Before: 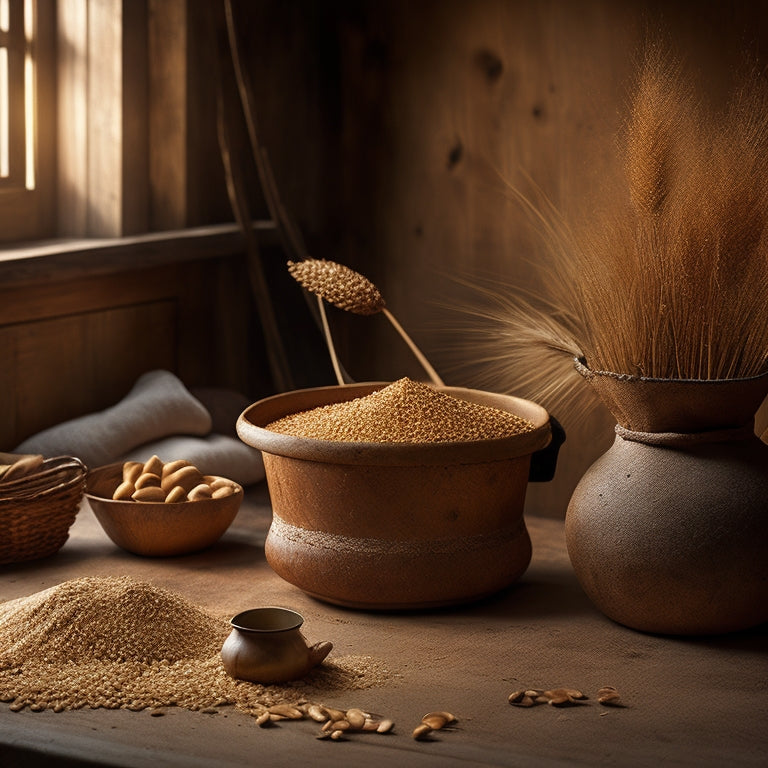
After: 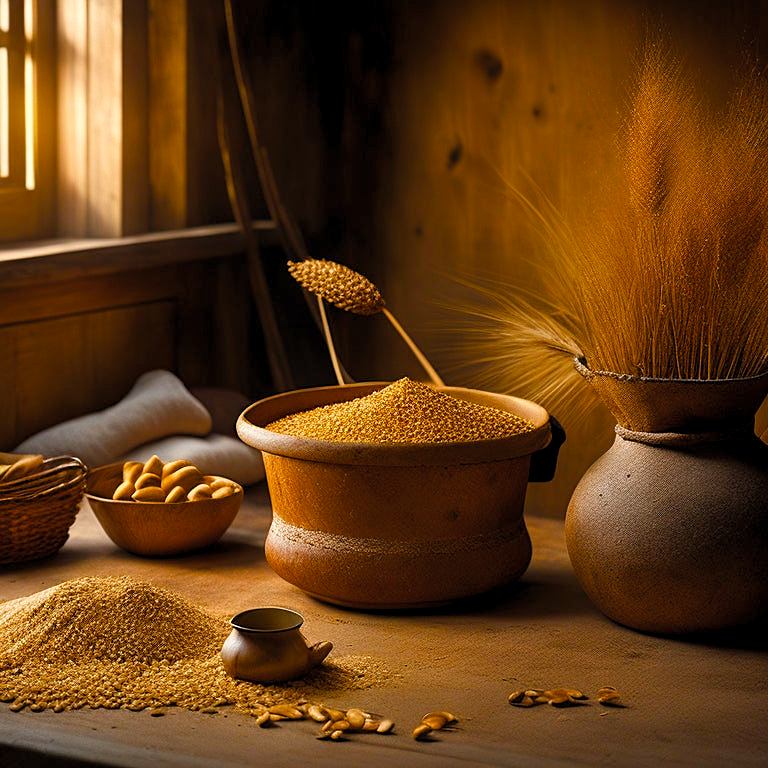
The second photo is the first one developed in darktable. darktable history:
levels: gray 59.39%, levels [0.026, 0.507, 0.987]
contrast brightness saturation: brightness 0.089, saturation 0.192
color balance rgb: perceptual saturation grading › global saturation 35.731%, perceptual saturation grading › shadows 35.553%
sharpen: radius 1.247, amount 0.29, threshold 0.129
